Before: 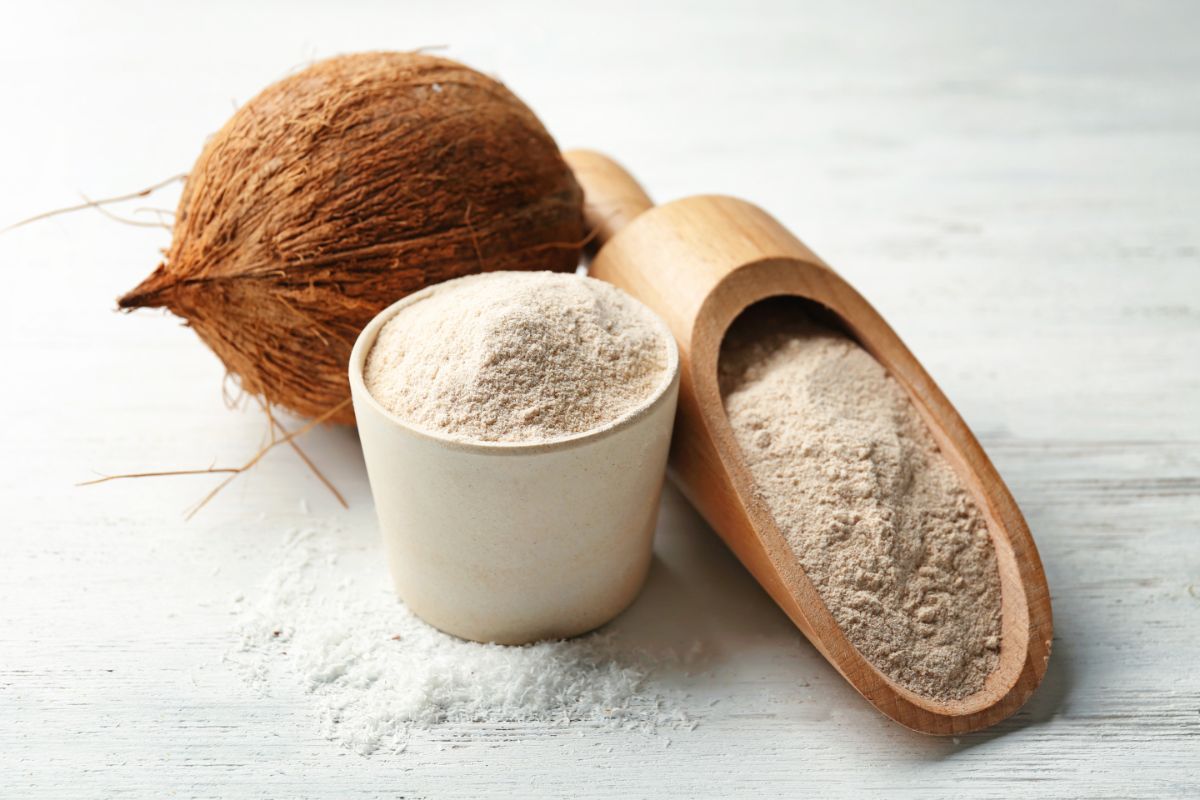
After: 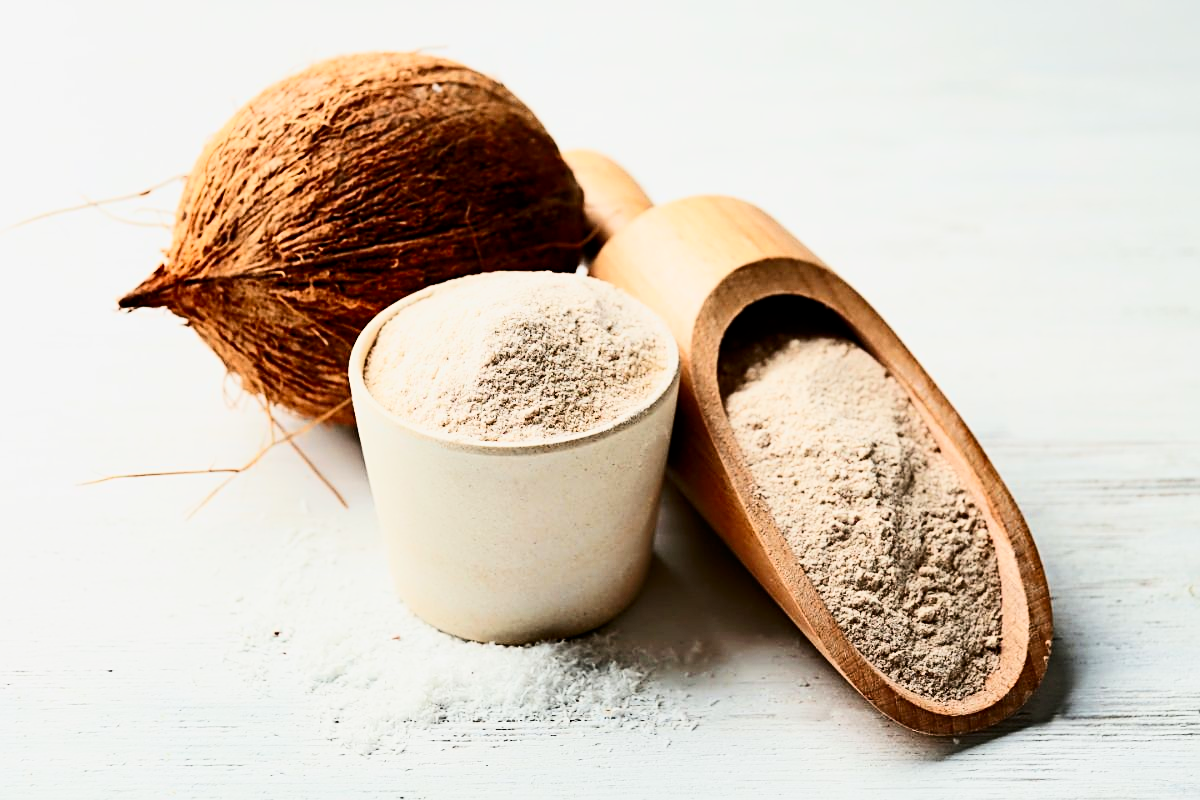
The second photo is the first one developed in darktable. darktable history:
filmic rgb: black relative exposure -5 EV, hardness 2.88, contrast 1.2
exposure: compensate highlight preservation false
contrast brightness saturation: contrast 0.4, brightness 0.05, saturation 0.25
sharpen: on, module defaults
